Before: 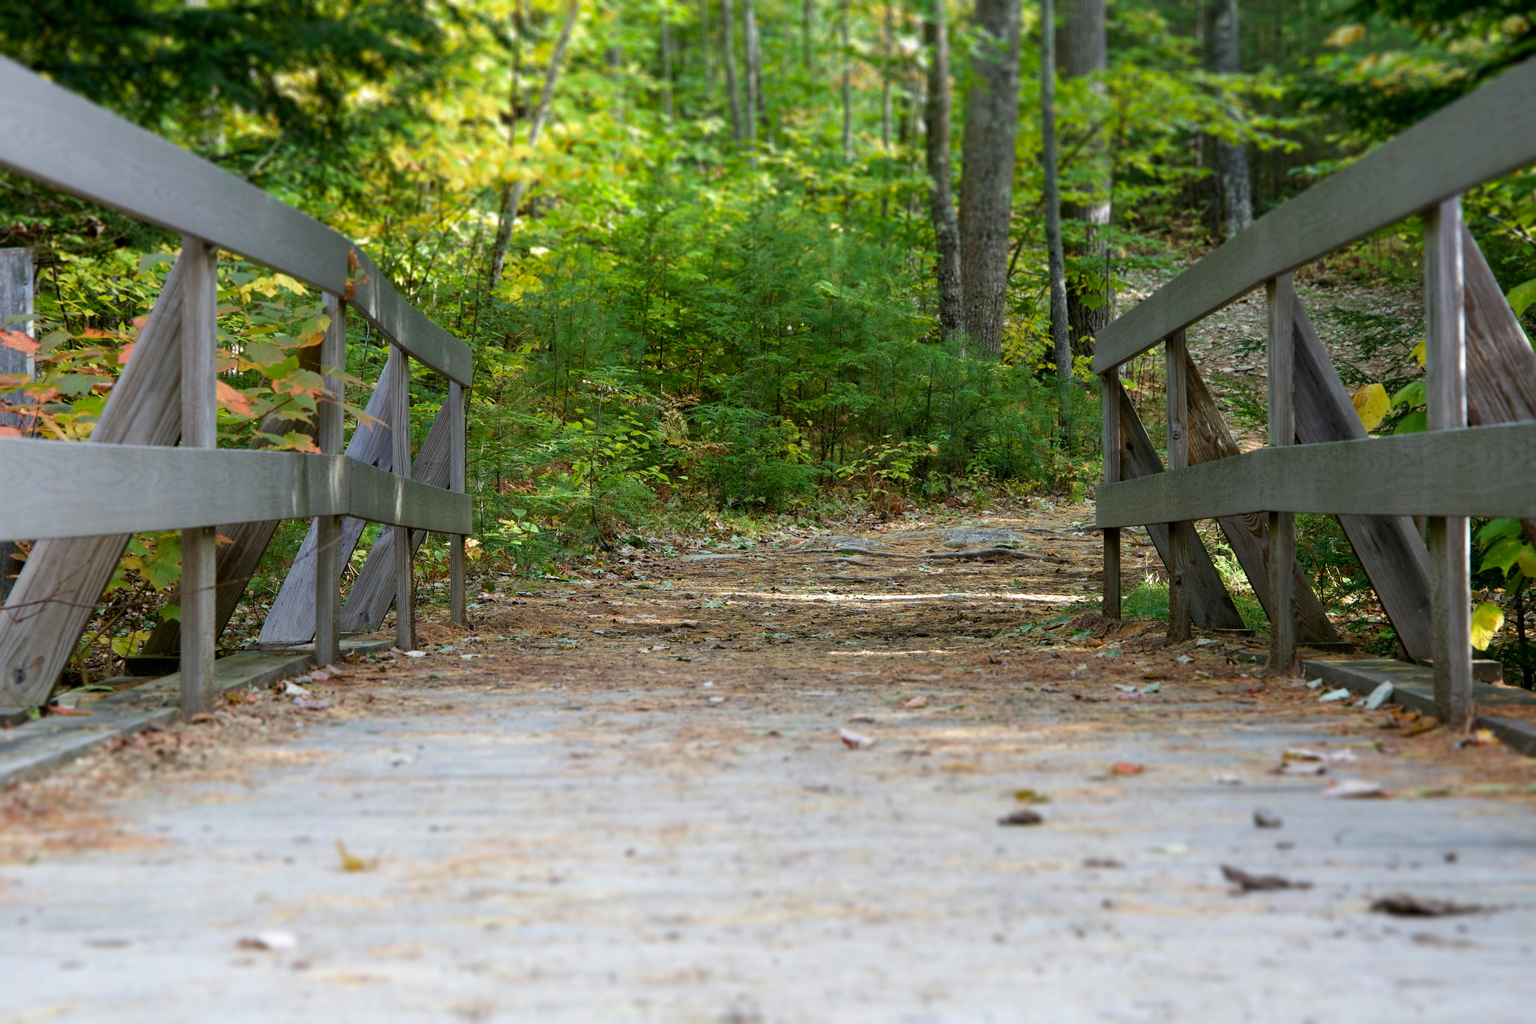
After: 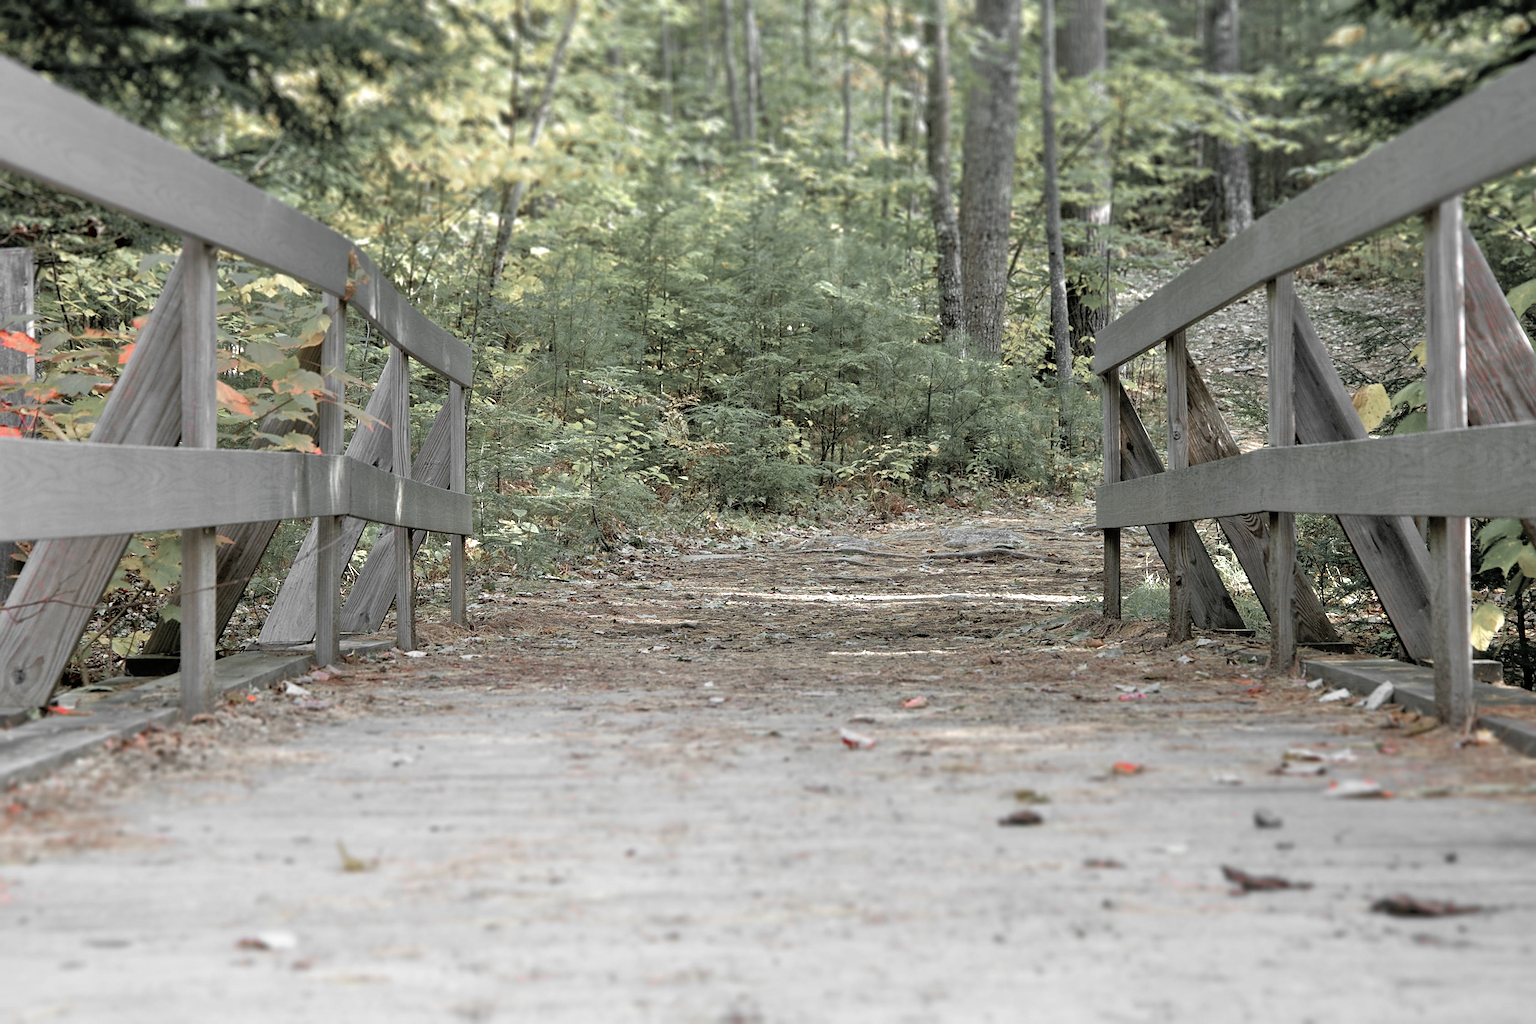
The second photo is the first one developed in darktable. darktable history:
tone equalizer: -7 EV 0.148 EV, -6 EV 0.571 EV, -5 EV 1.14 EV, -4 EV 1.33 EV, -3 EV 1.14 EV, -2 EV 0.6 EV, -1 EV 0.162 EV
sharpen: on, module defaults
color zones: curves: ch1 [(0, 0.831) (0.08, 0.771) (0.157, 0.268) (0.241, 0.207) (0.562, -0.005) (0.714, -0.013) (0.876, 0.01) (1, 0.831)]
